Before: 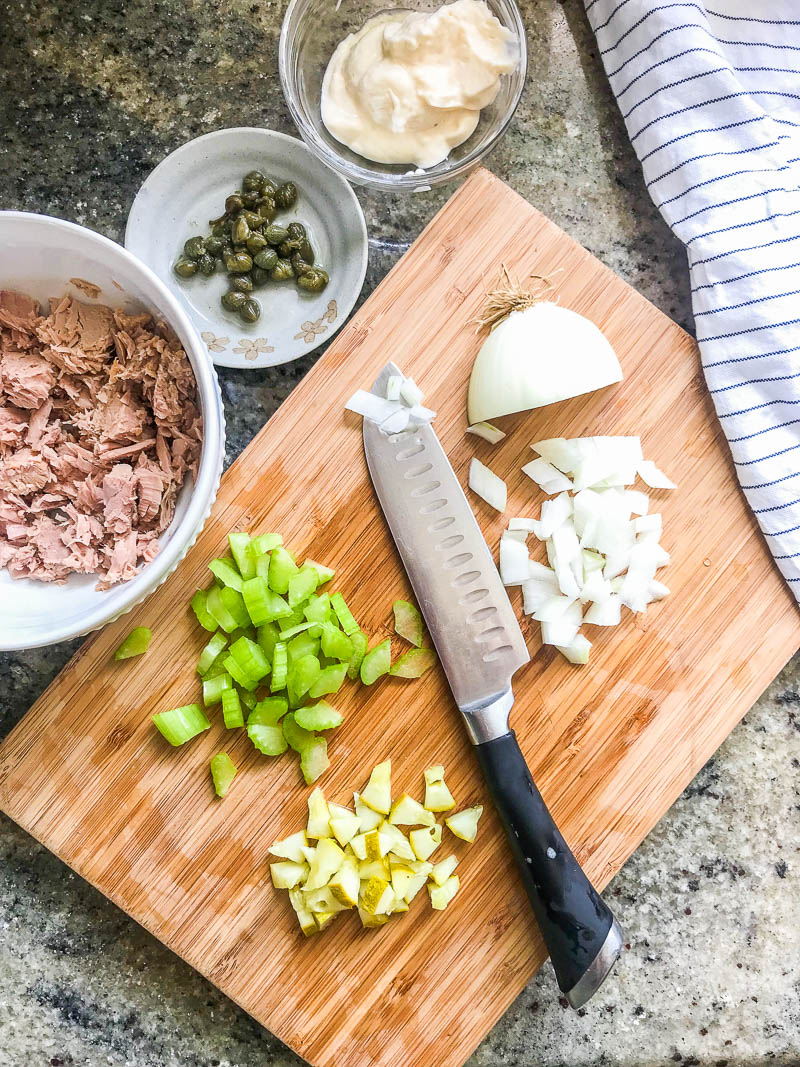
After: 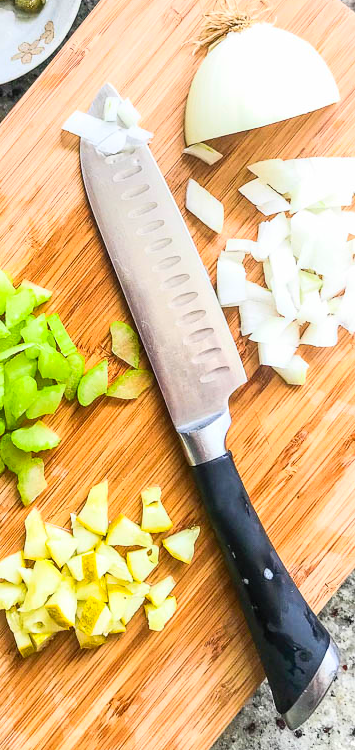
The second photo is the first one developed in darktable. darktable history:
contrast brightness saturation: contrast 0.2, brightness 0.16, saturation 0.22
crop: left 35.432%, top 26.233%, right 20.145%, bottom 3.432%
